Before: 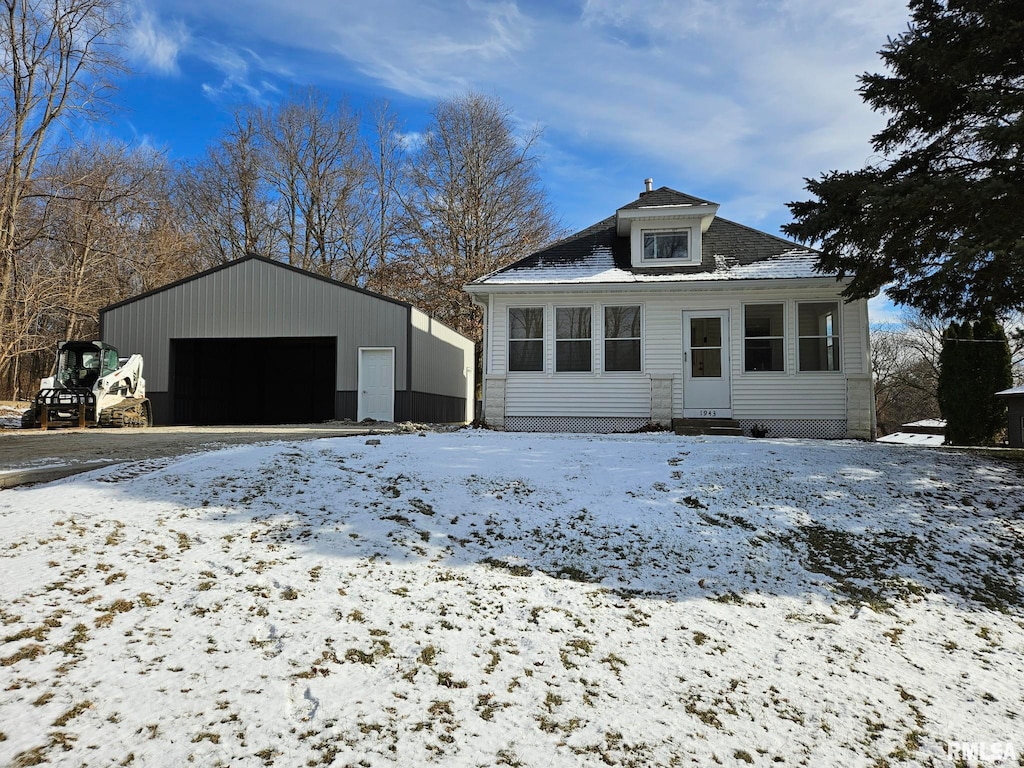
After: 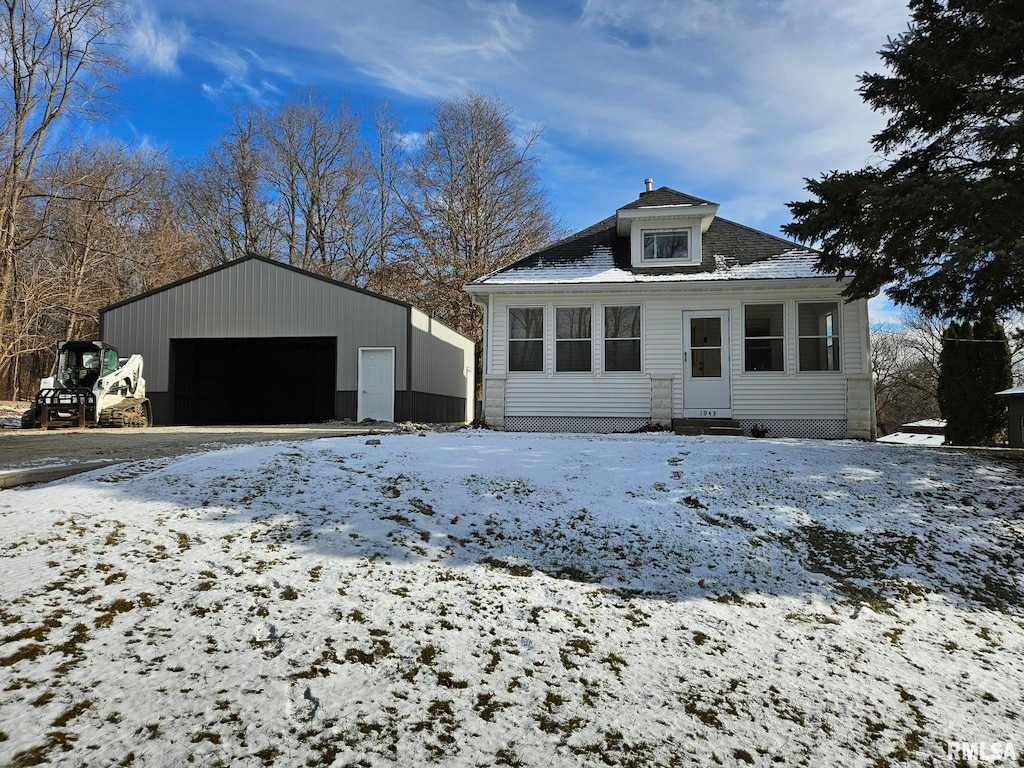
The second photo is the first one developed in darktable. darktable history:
shadows and highlights: shadows 20.94, highlights -81.35, soften with gaussian
